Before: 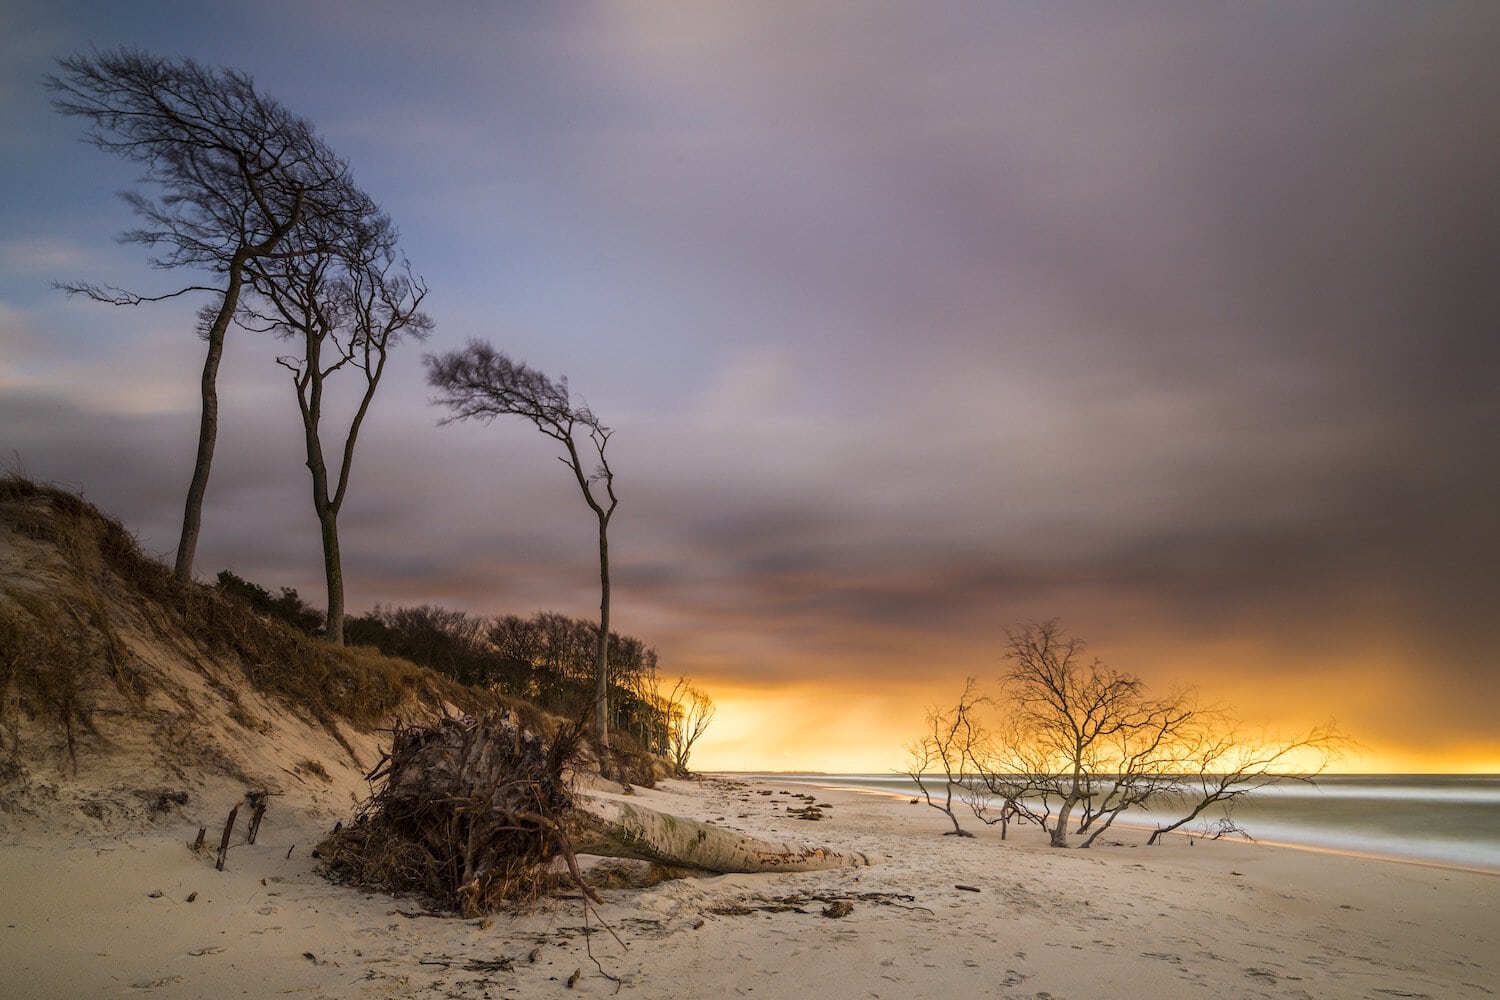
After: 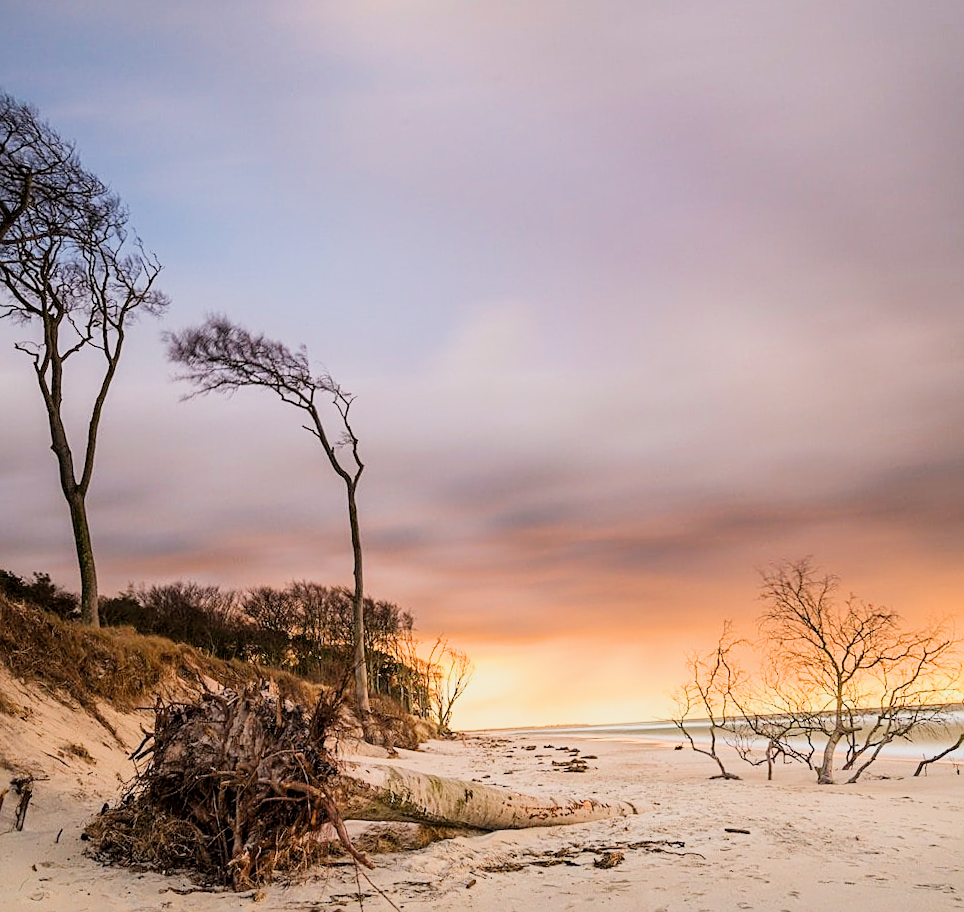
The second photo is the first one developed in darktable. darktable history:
crop and rotate: left 15.754%, right 17.579%
sharpen: on, module defaults
rotate and perspective: rotation -3.52°, crop left 0.036, crop right 0.964, crop top 0.081, crop bottom 0.919
exposure: black level correction 0, exposure 1.2 EV, compensate highlight preservation false
filmic rgb: black relative exposure -16 EV, white relative exposure 6.12 EV, hardness 5.22
contrast brightness saturation: saturation -0.05
tone equalizer: on, module defaults
